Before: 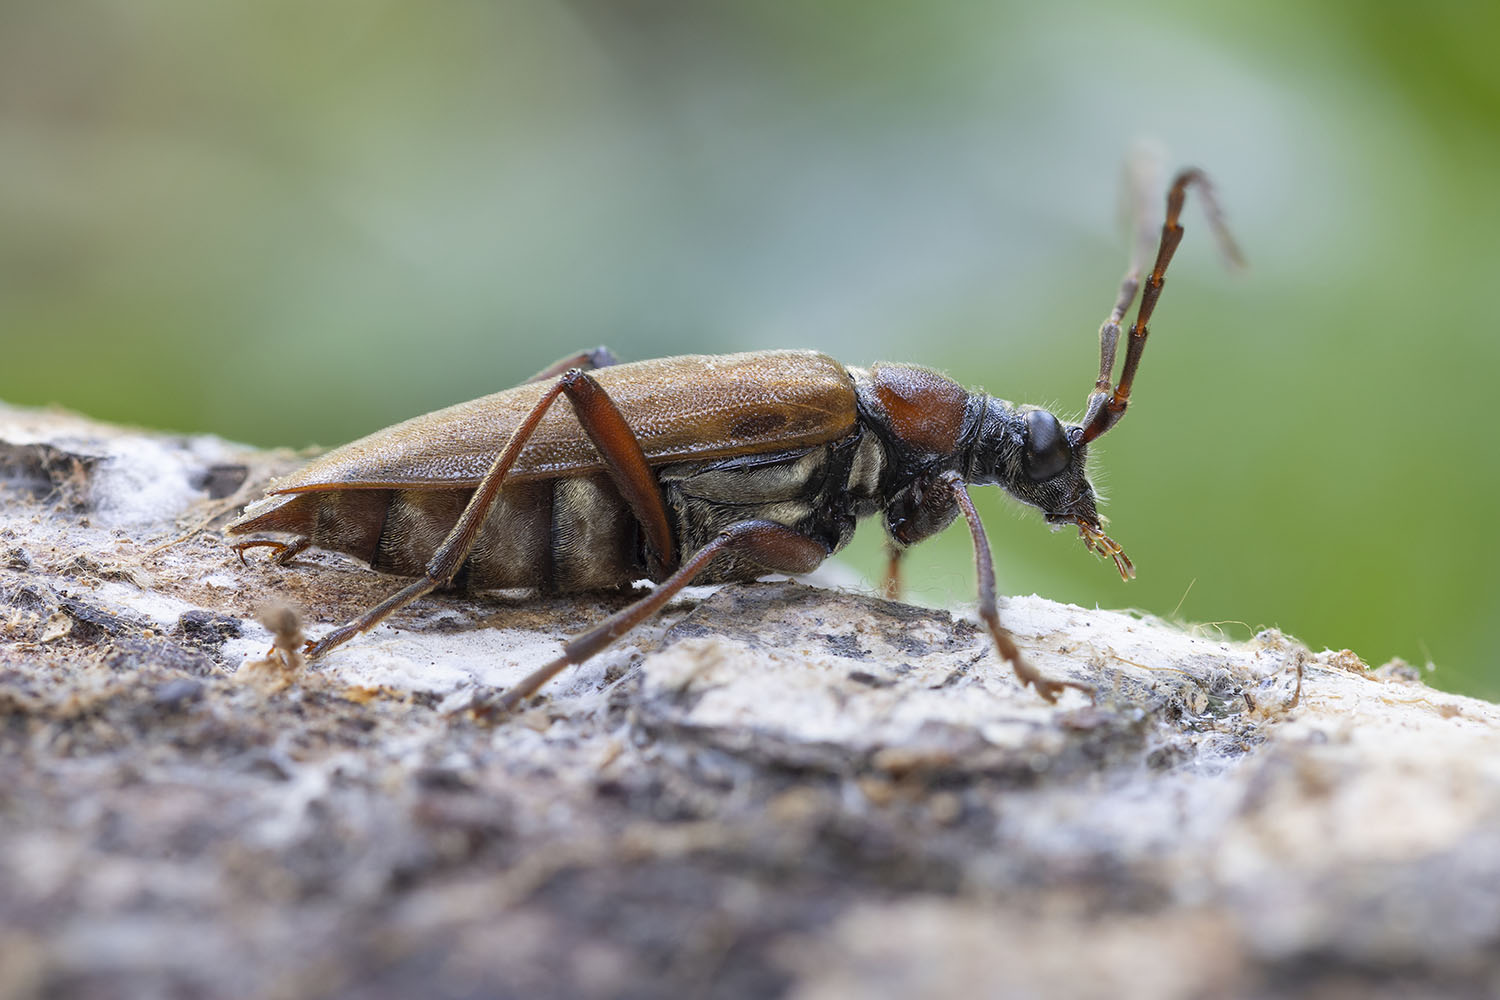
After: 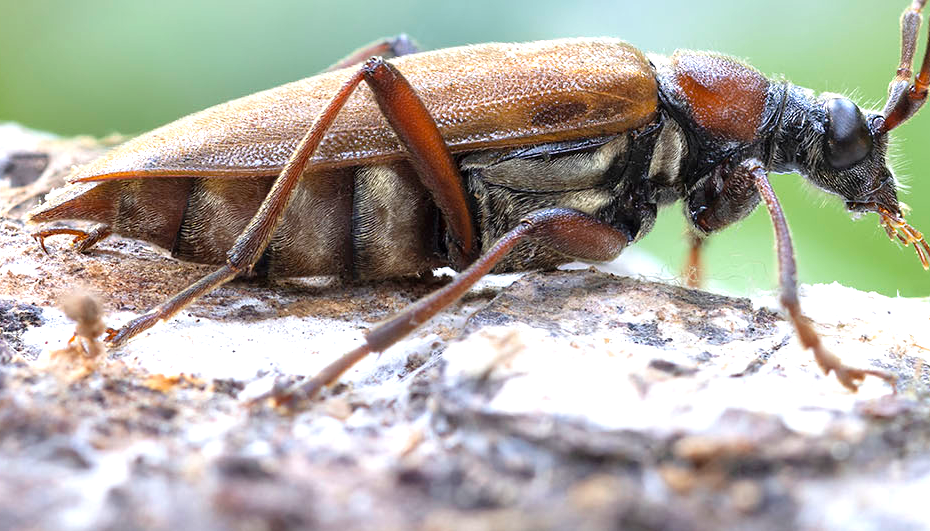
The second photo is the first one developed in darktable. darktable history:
crop: left 13.312%, top 31.28%, right 24.627%, bottom 15.582%
exposure: exposure 0.781 EV, compensate highlight preservation false
